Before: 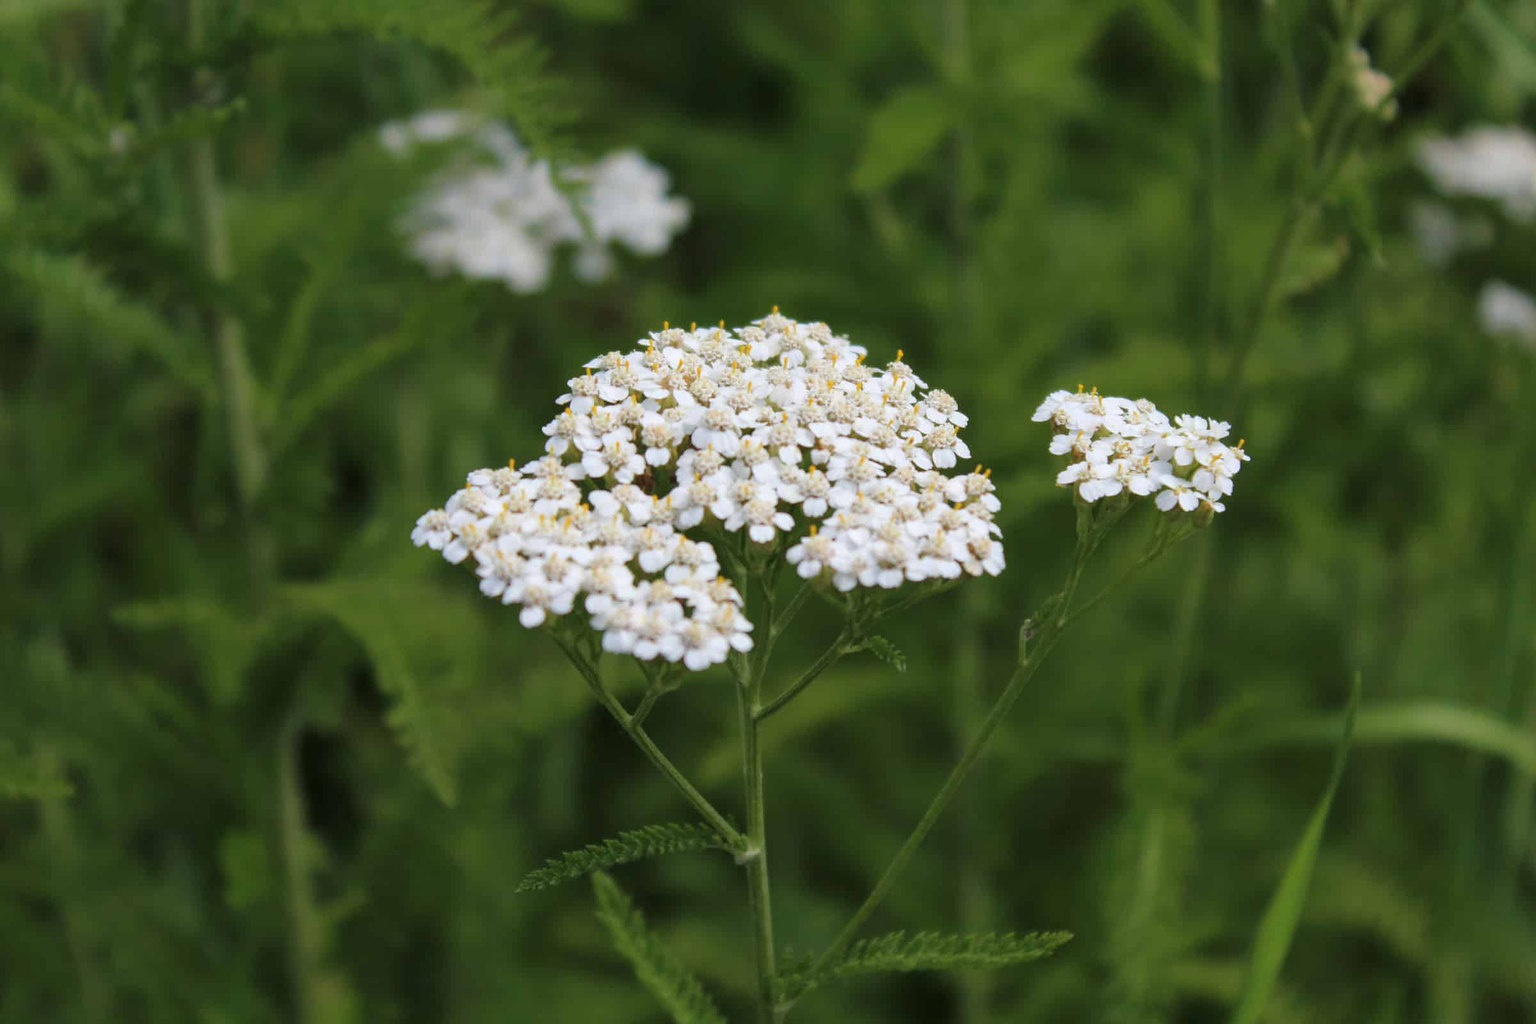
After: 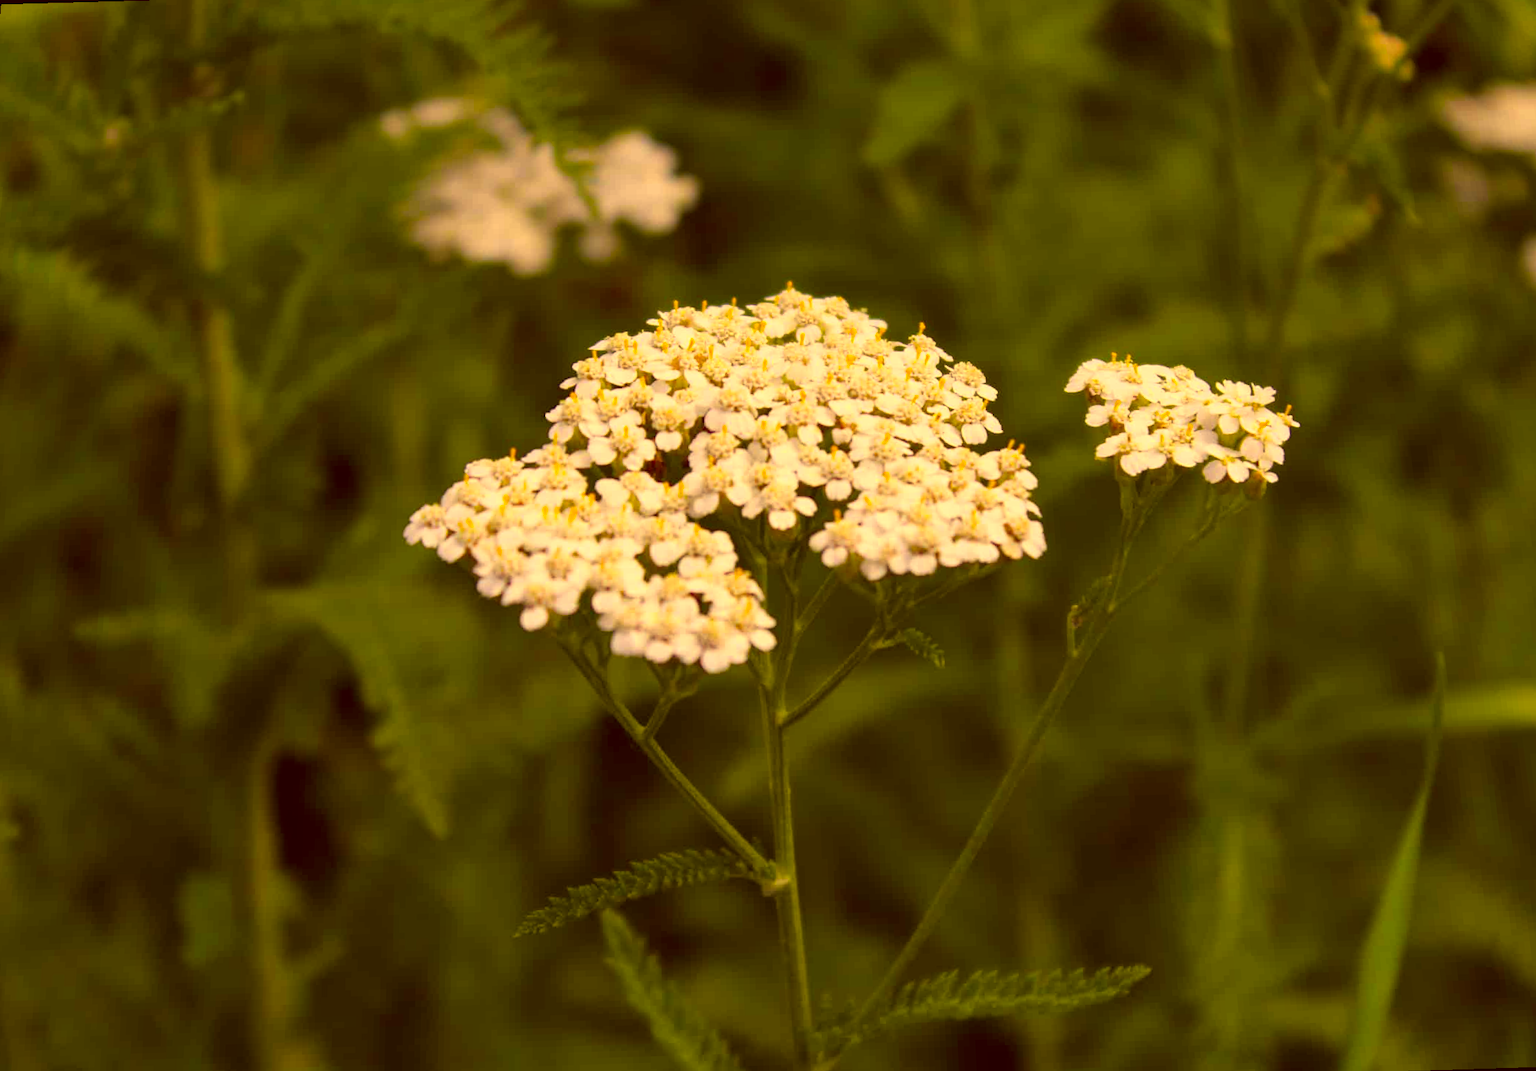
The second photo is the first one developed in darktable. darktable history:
color correction: highlights a* 10.12, highlights b* 39.04, shadows a* 14.62, shadows b* 3.37
rgb curve: curves: ch0 [(0, 0) (0.078, 0.051) (0.929, 0.956) (1, 1)], compensate middle gray true
color zones: curves: ch0 [(0, 0.613) (0.01, 0.613) (0.245, 0.448) (0.498, 0.529) (0.642, 0.665) (0.879, 0.777) (0.99, 0.613)]; ch1 [(0, 0) (0.143, 0) (0.286, 0) (0.429, 0) (0.571, 0) (0.714, 0) (0.857, 0)], mix -138.01%
rotate and perspective: rotation -1.68°, lens shift (vertical) -0.146, crop left 0.049, crop right 0.912, crop top 0.032, crop bottom 0.96
